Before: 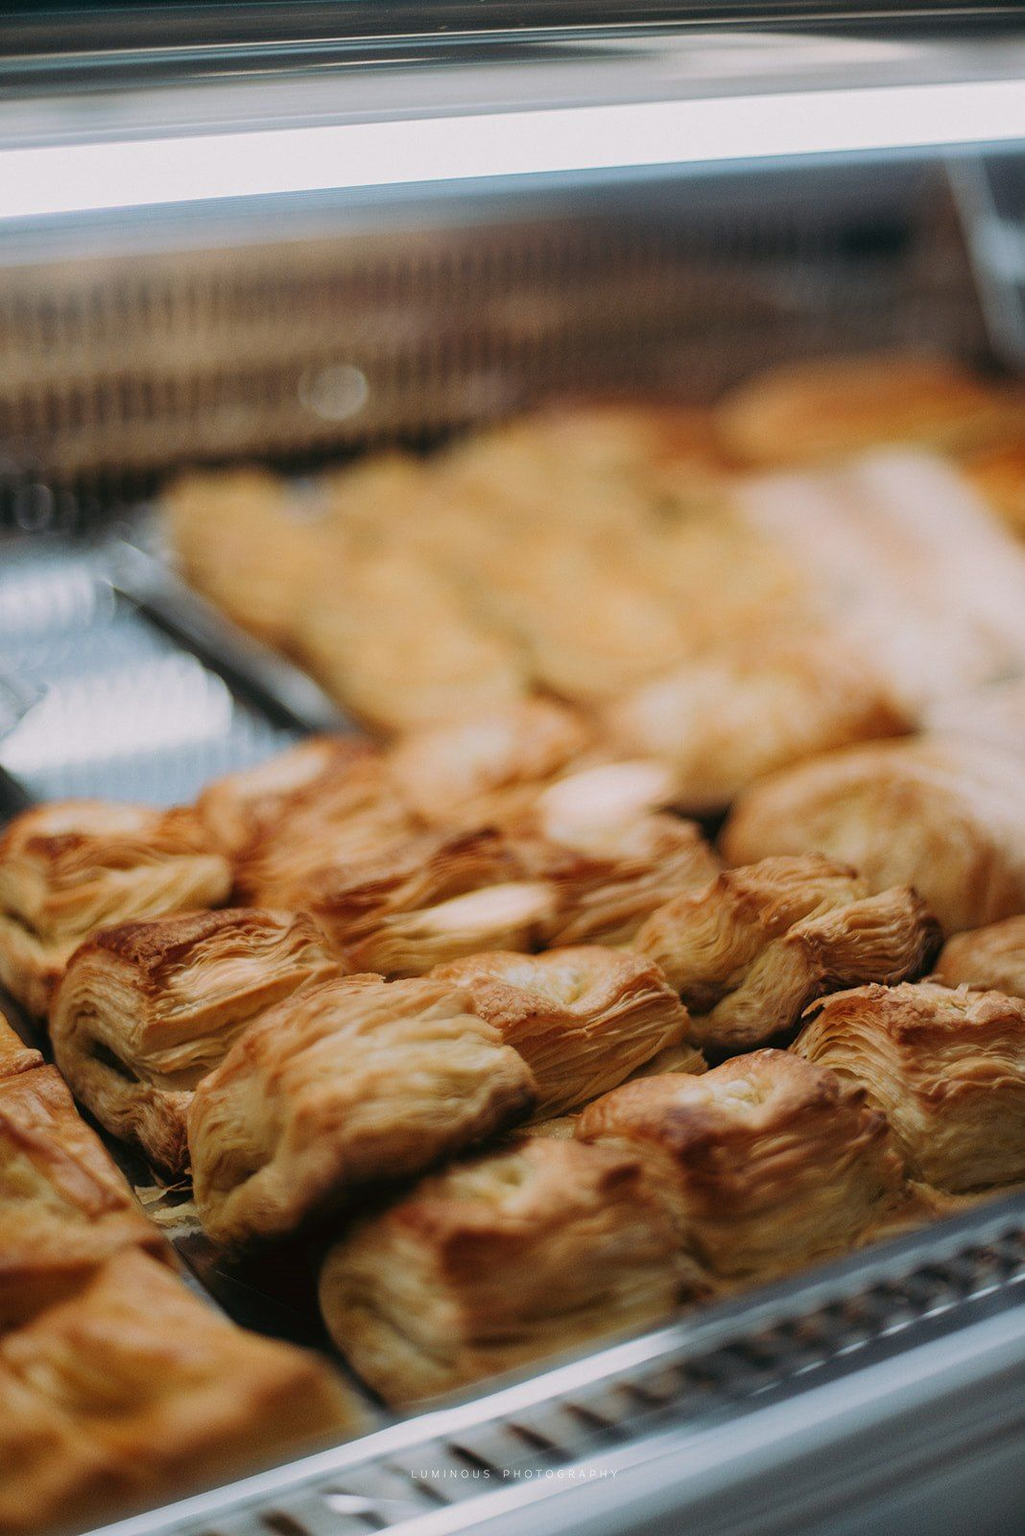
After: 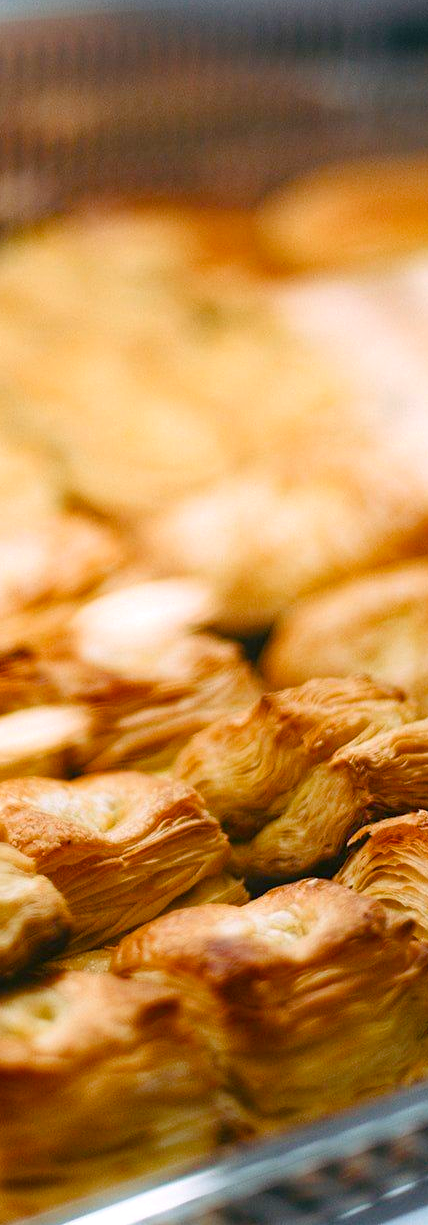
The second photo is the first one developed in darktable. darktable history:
exposure: black level correction 0, exposure 0.694 EV, compensate highlight preservation false
color balance rgb: perceptual saturation grading › global saturation 20%, perceptual saturation grading › highlights -14.366%, perceptual saturation grading › shadows 49.228%, perceptual brilliance grading › global brilliance 2.664%, perceptual brilliance grading › highlights -2.973%, perceptual brilliance grading › shadows 3.712%, global vibrance 9.248%
crop: left 45.73%, top 13.376%, right 14.119%, bottom 10.002%
